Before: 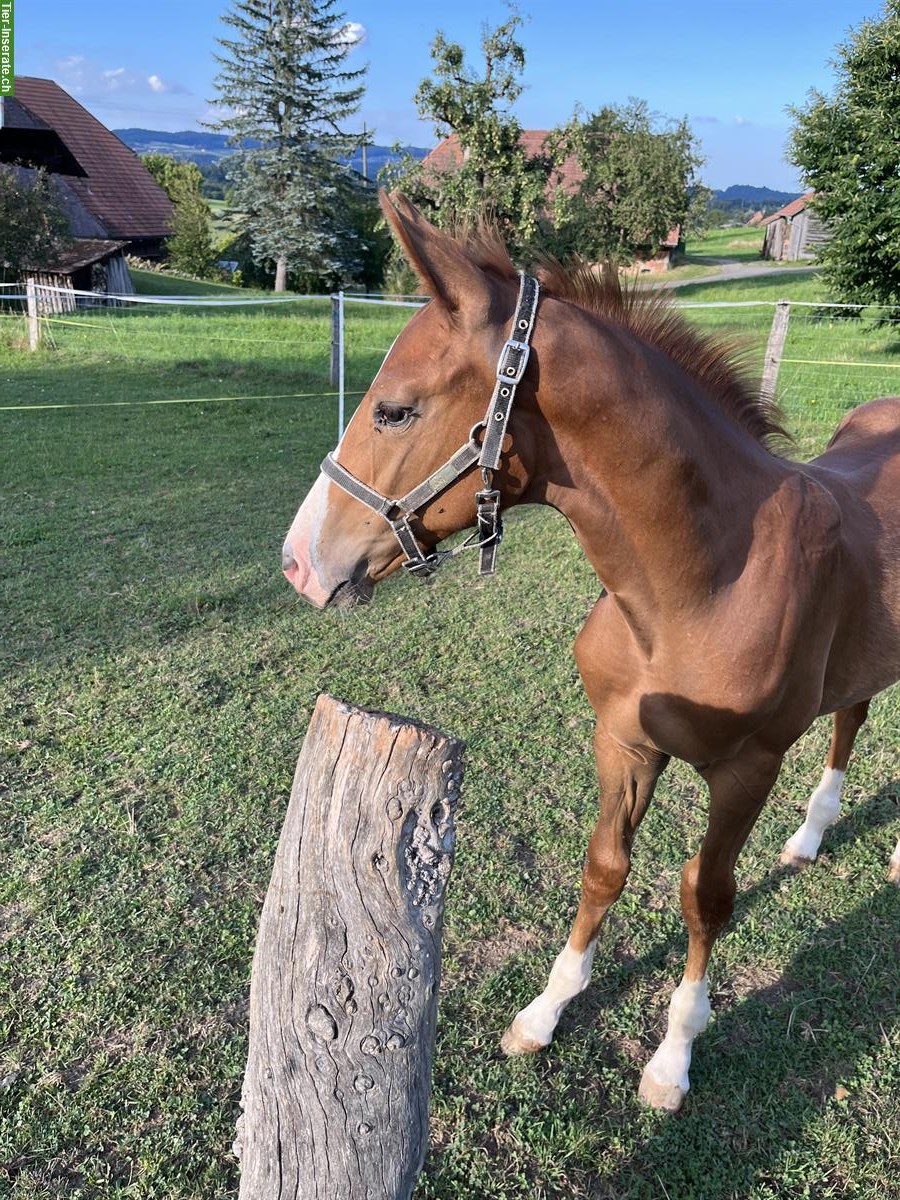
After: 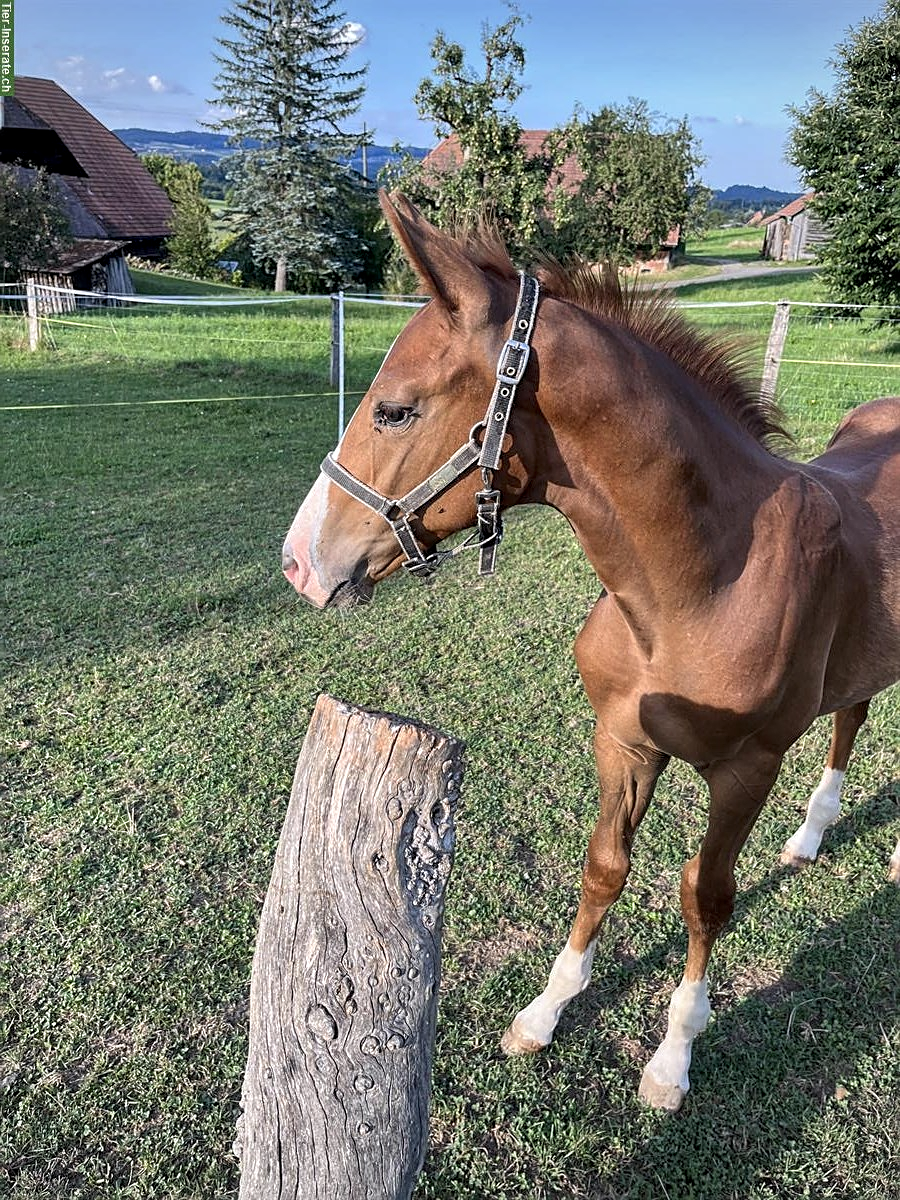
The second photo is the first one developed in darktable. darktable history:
vignetting: fall-off radius 61.03%, brightness -0.195
local contrast: on, module defaults
tone equalizer: on, module defaults
shadows and highlights: shadows 20.99, highlights -35.35, soften with gaussian
sharpen: on, module defaults
